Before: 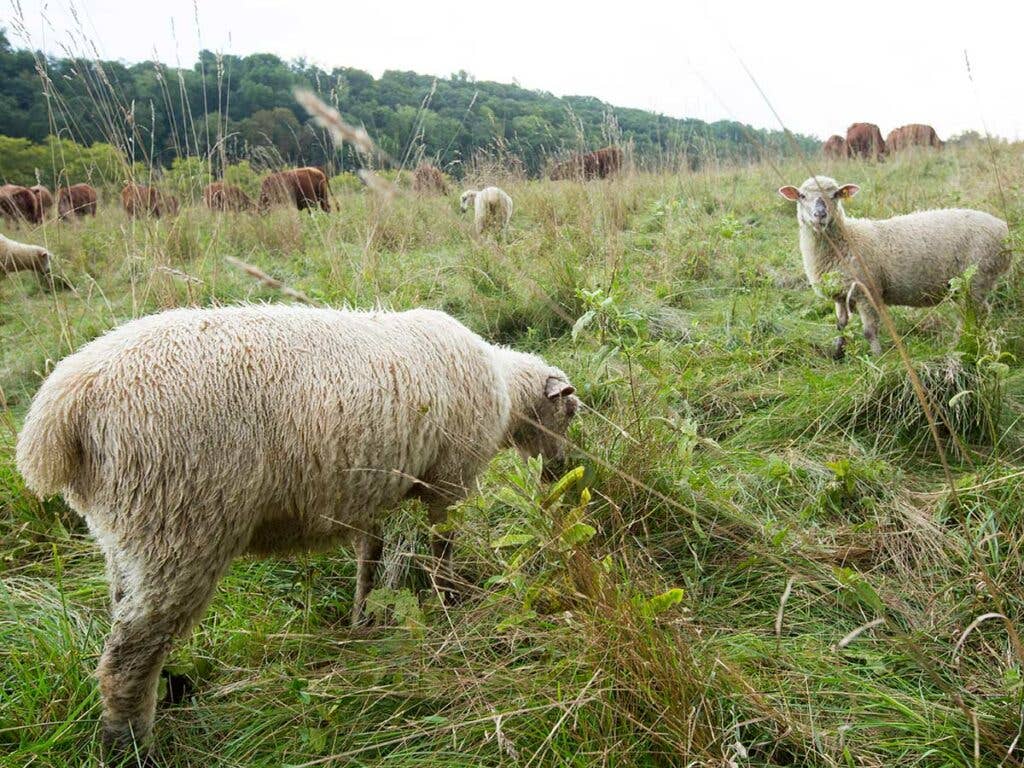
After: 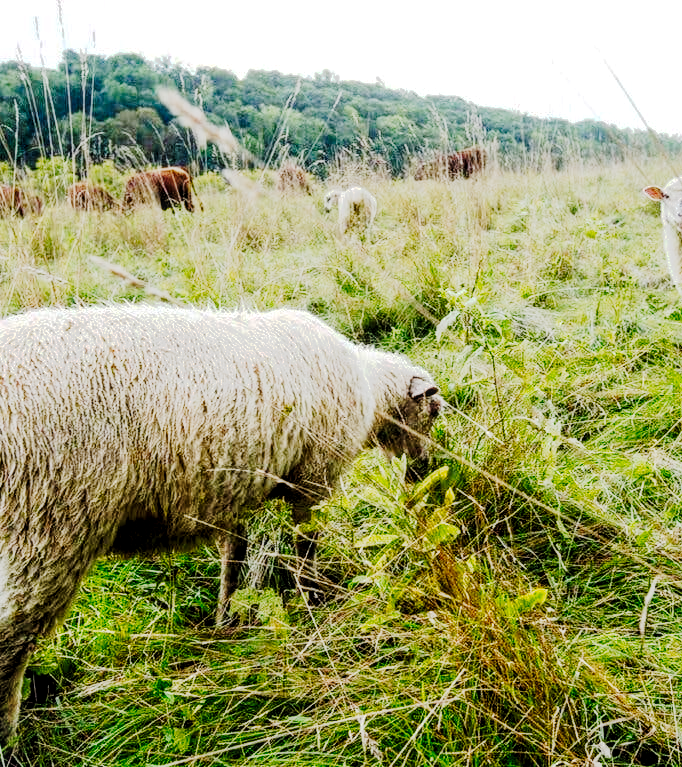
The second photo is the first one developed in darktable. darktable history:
crop and rotate: left 13.342%, right 19.991%
local contrast: on, module defaults
tone curve: curves: ch0 [(0, 0) (0.003, 0.001) (0.011, 0.005) (0.025, 0.009) (0.044, 0.014) (0.069, 0.019) (0.1, 0.028) (0.136, 0.039) (0.177, 0.073) (0.224, 0.134) (0.277, 0.218) (0.335, 0.343) (0.399, 0.488) (0.468, 0.608) (0.543, 0.699) (0.623, 0.773) (0.709, 0.819) (0.801, 0.852) (0.898, 0.874) (1, 1)], preserve colors none
levels: levels [0.026, 0.507, 0.987]
